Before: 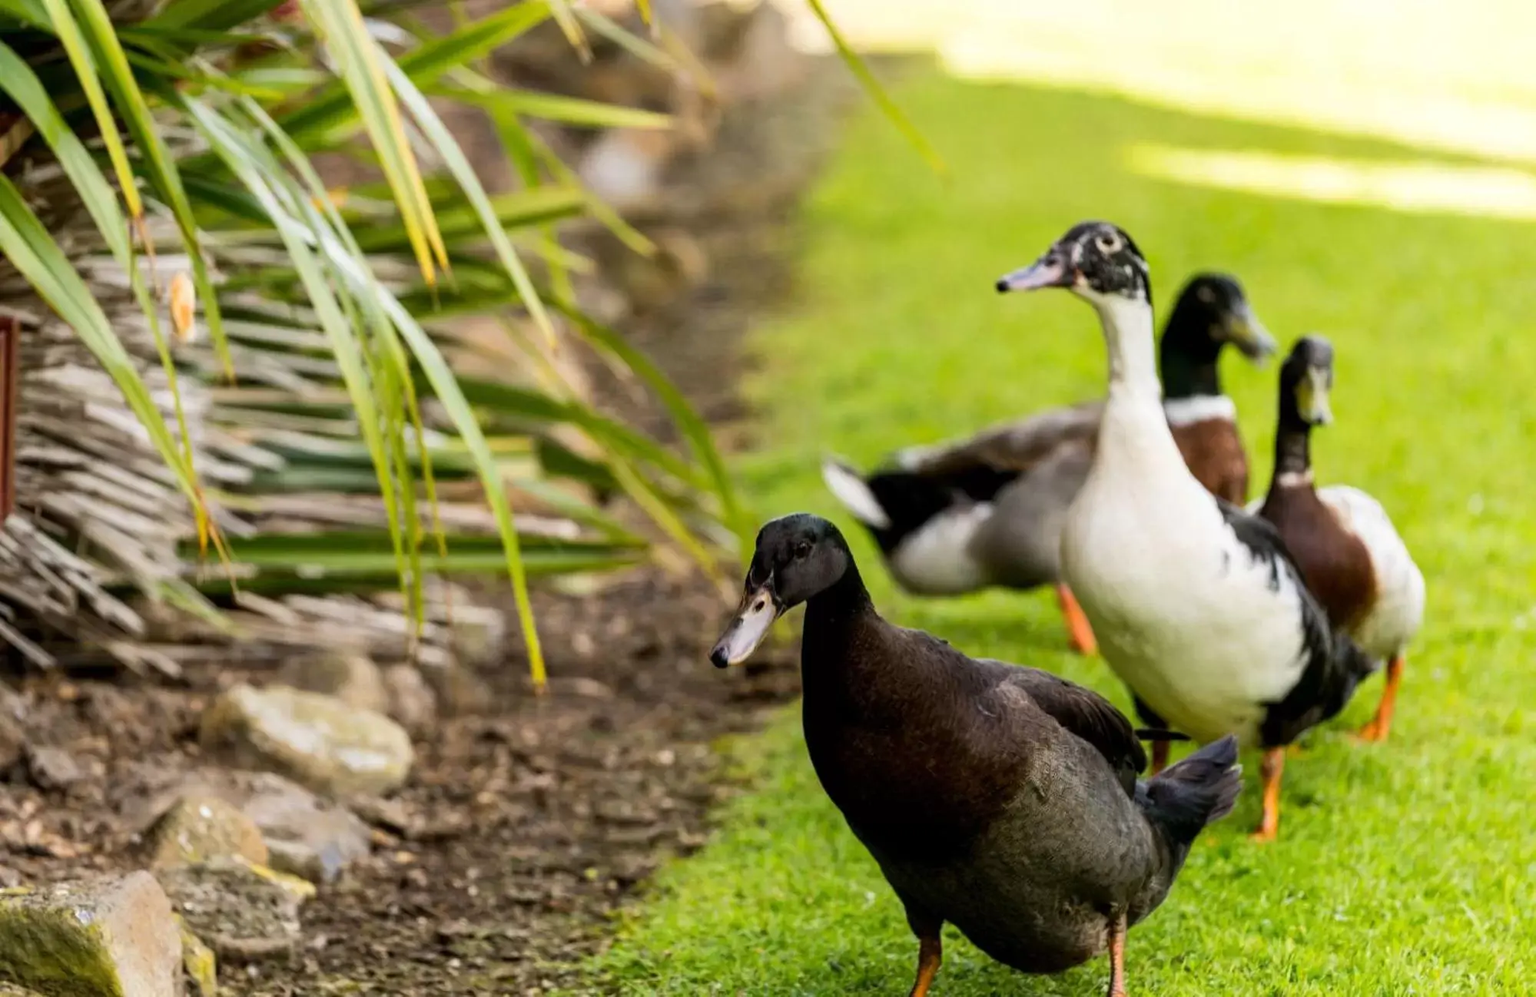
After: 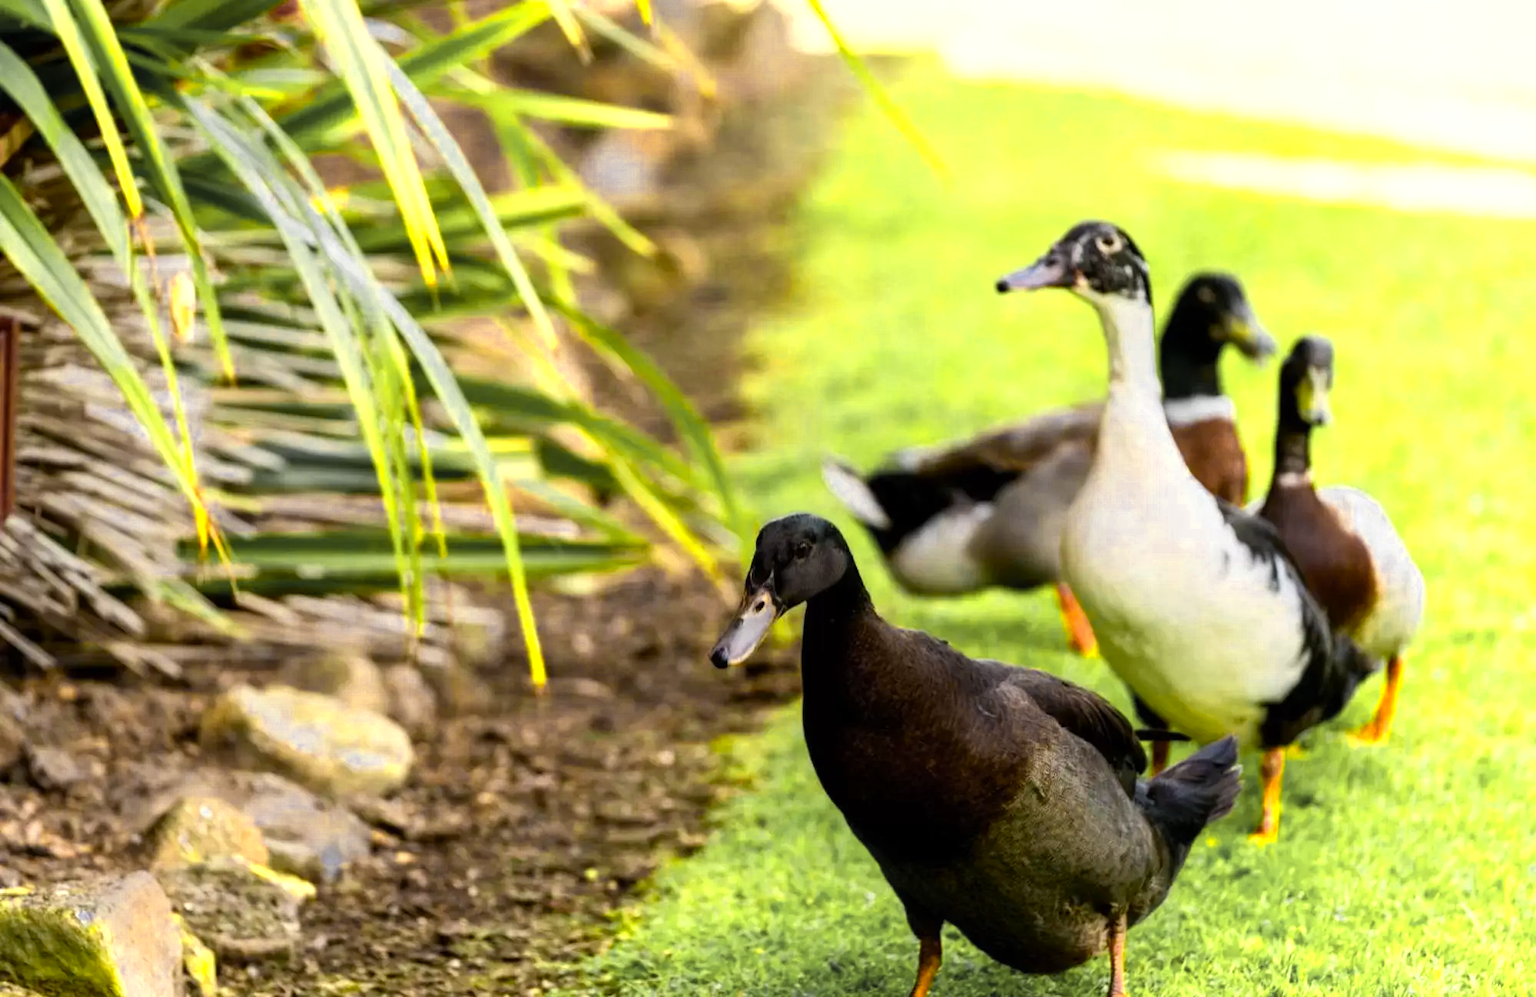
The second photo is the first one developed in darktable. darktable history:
color correction: saturation 1.32
color zones: curves: ch0 [(0.004, 0.306) (0.107, 0.448) (0.252, 0.656) (0.41, 0.398) (0.595, 0.515) (0.768, 0.628)]; ch1 [(0.07, 0.323) (0.151, 0.452) (0.252, 0.608) (0.346, 0.221) (0.463, 0.189) (0.61, 0.368) (0.735, 0.395) (0.921, 0.412)]; ch2 [(0, 0.476) (0.132, 0.512) (0.243, 0.512) (0.397, 0.48) (0.522, 0.376) (0.634, 0.536) (0.761, 0.46)]
